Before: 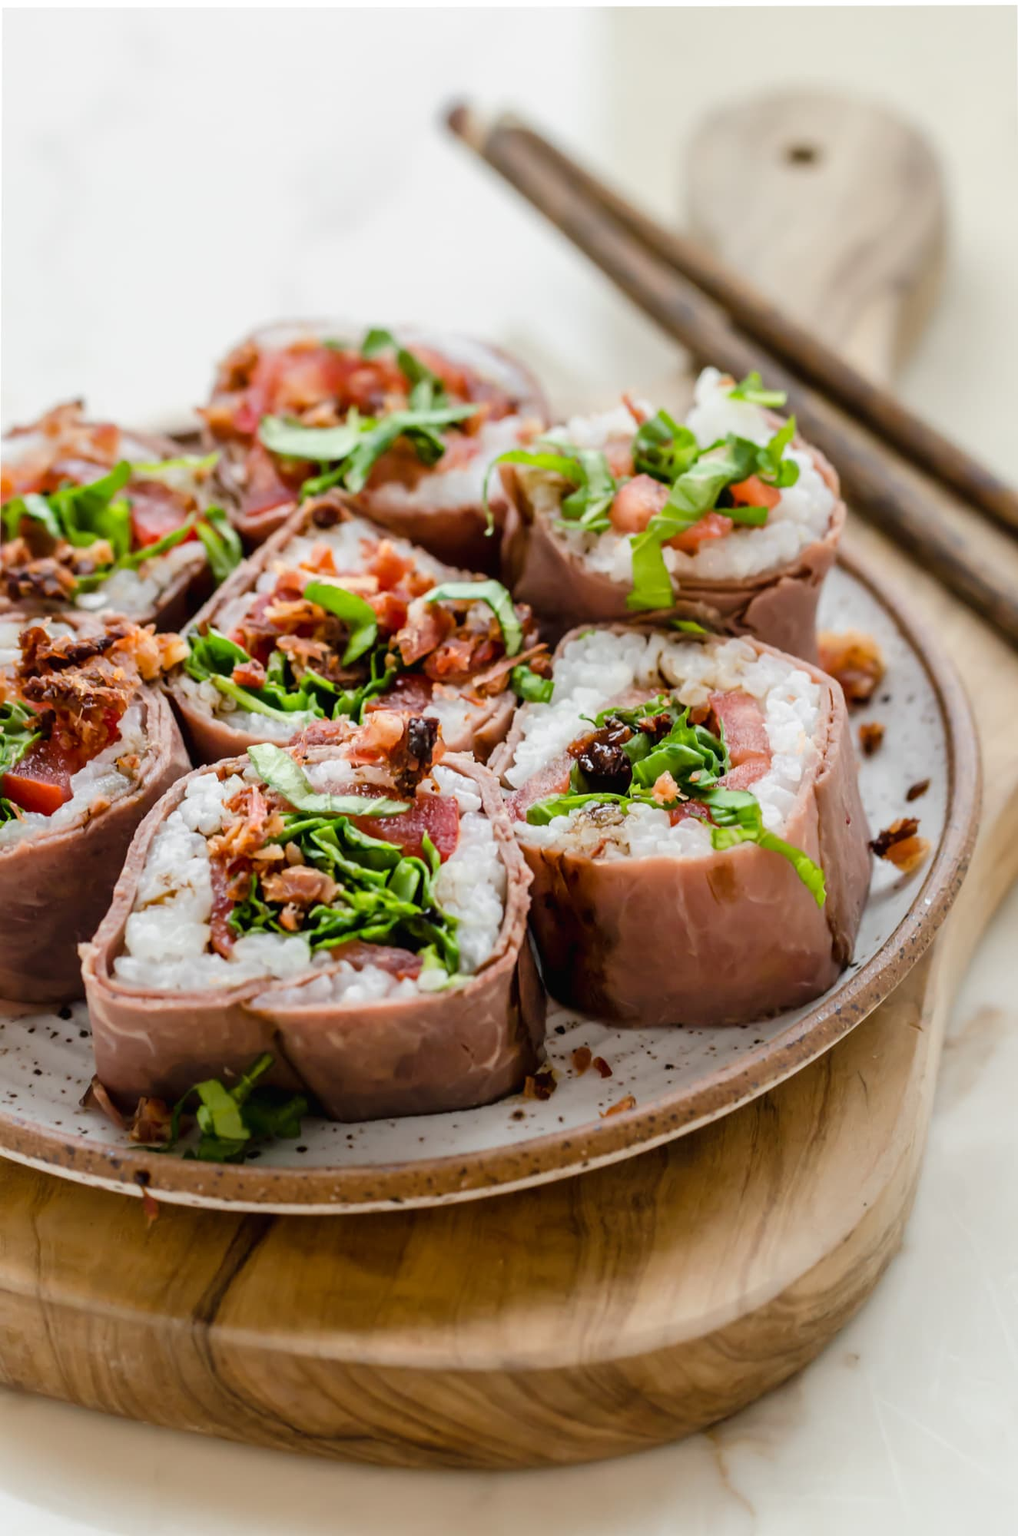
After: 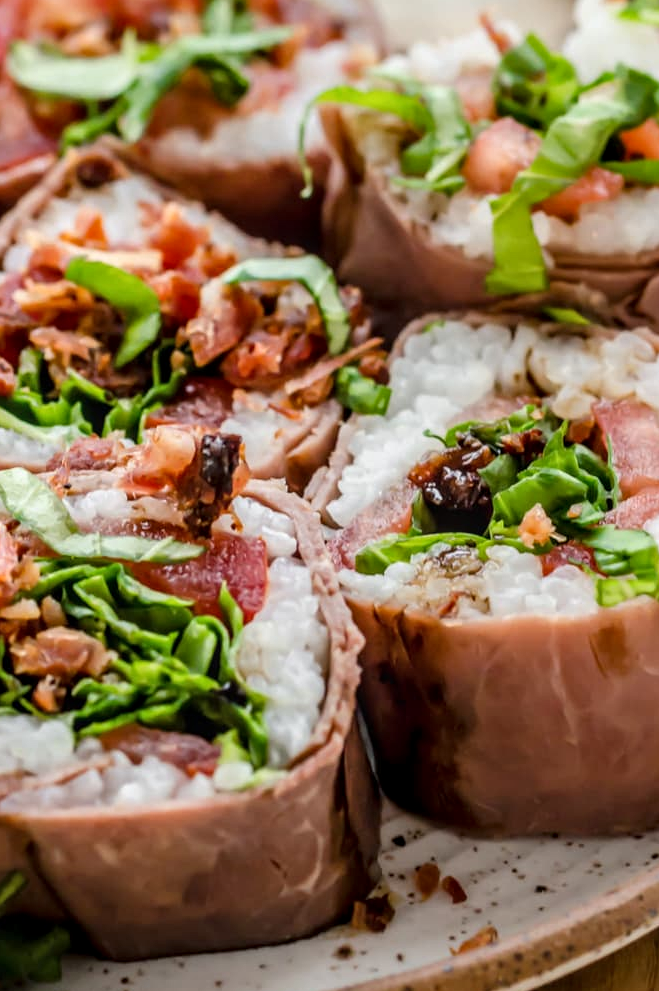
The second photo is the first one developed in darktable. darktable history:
local contrast: on, module defaults
crop: left 24.981%, top 25.049%, right 25.219%, bottom 25.389%
